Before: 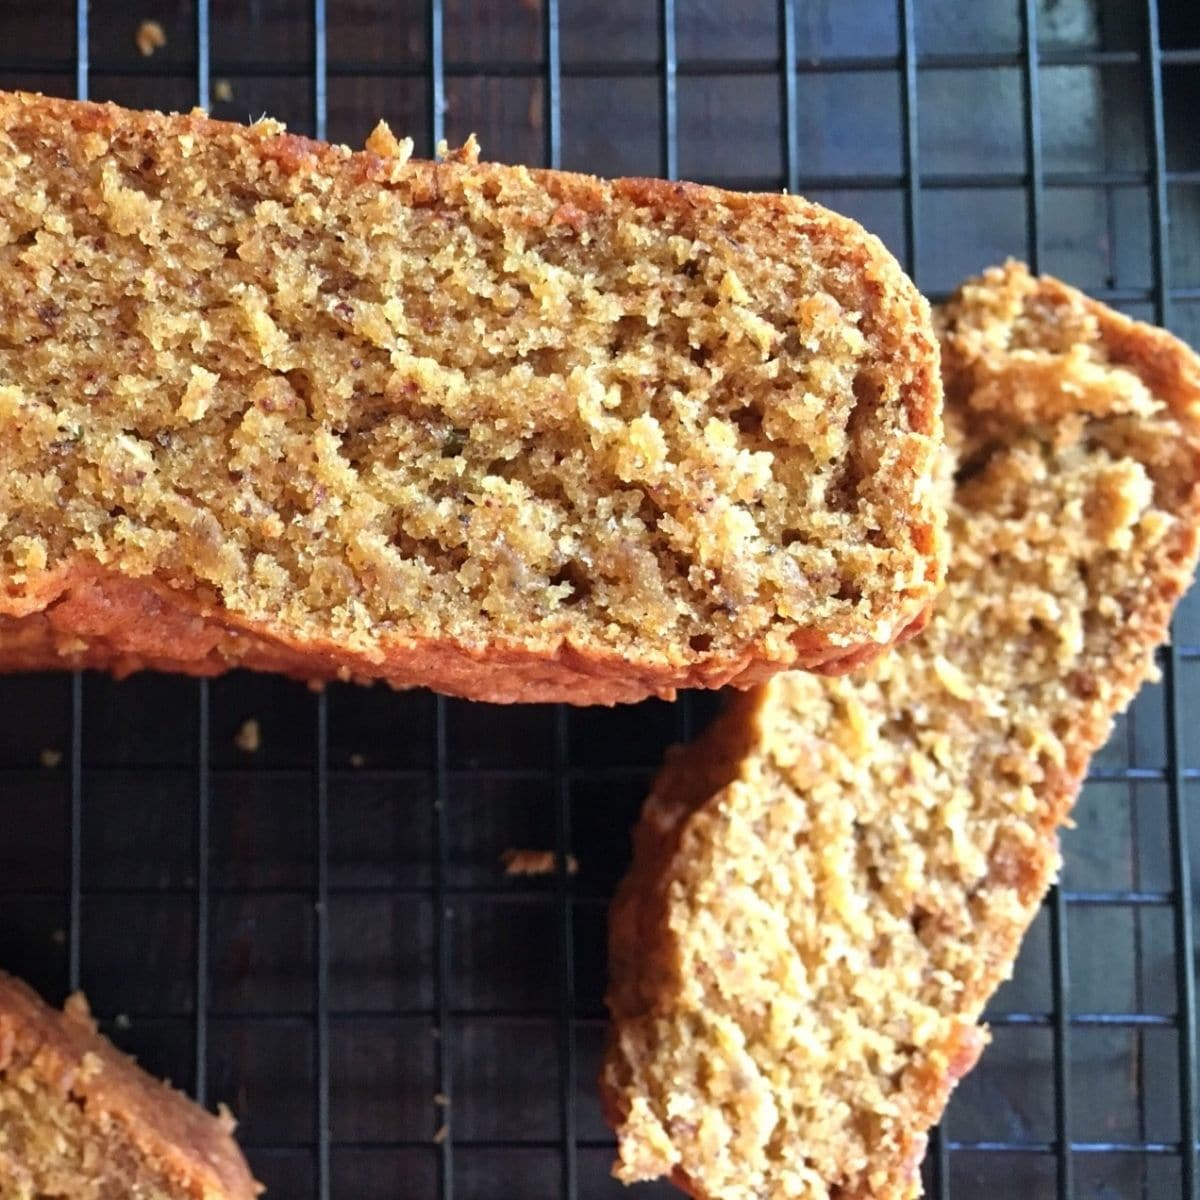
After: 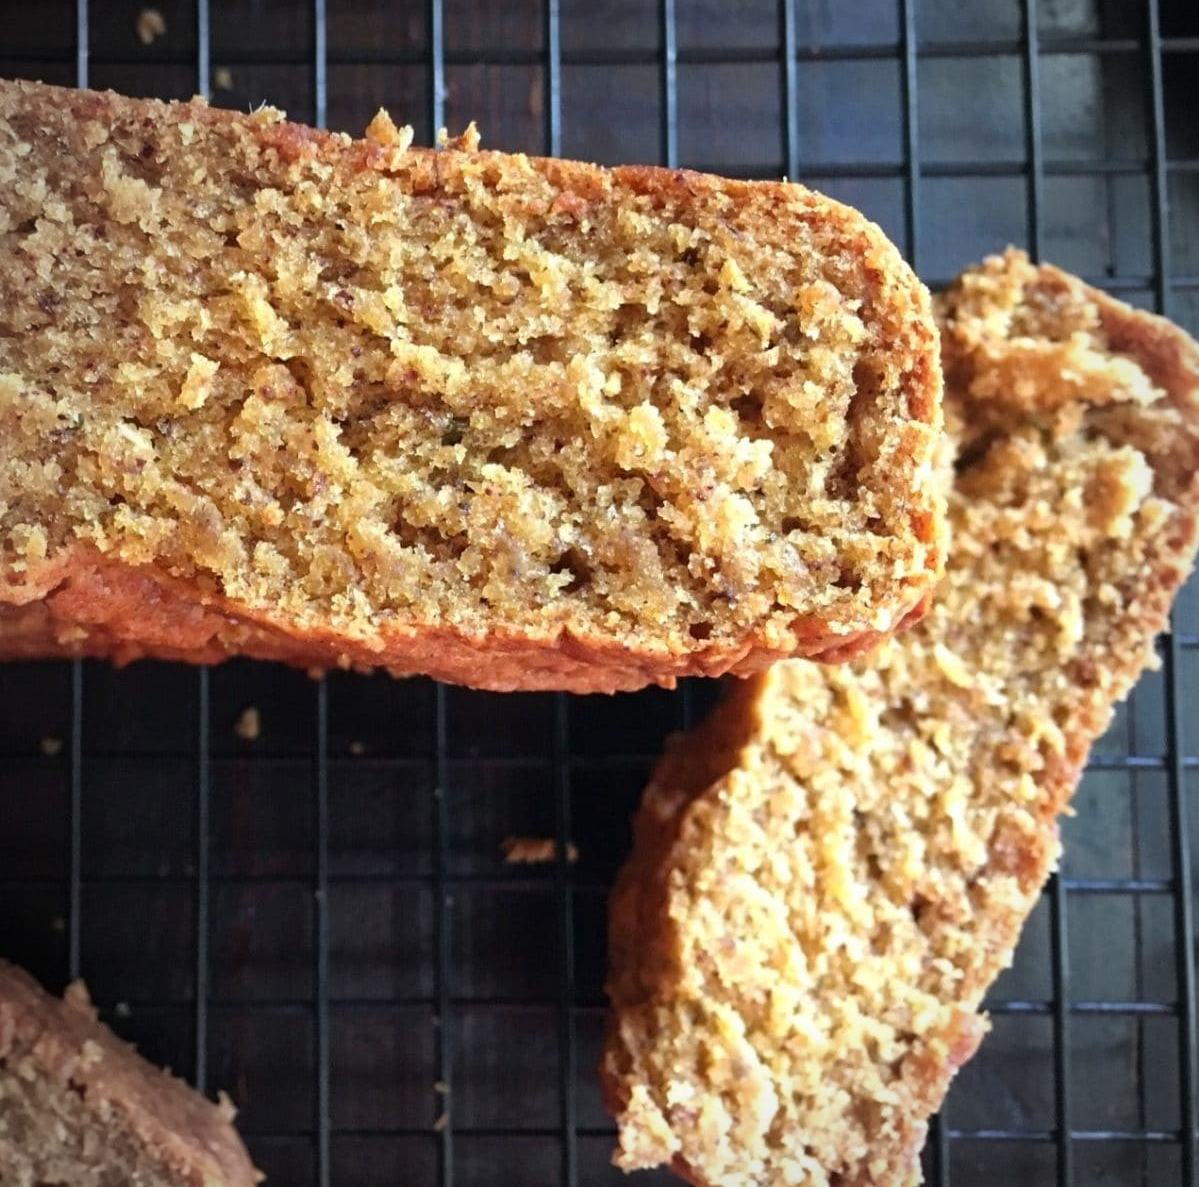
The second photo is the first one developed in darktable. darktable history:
crop: top 1.049%, right 0.001%
vignetting: automatic ratio true
